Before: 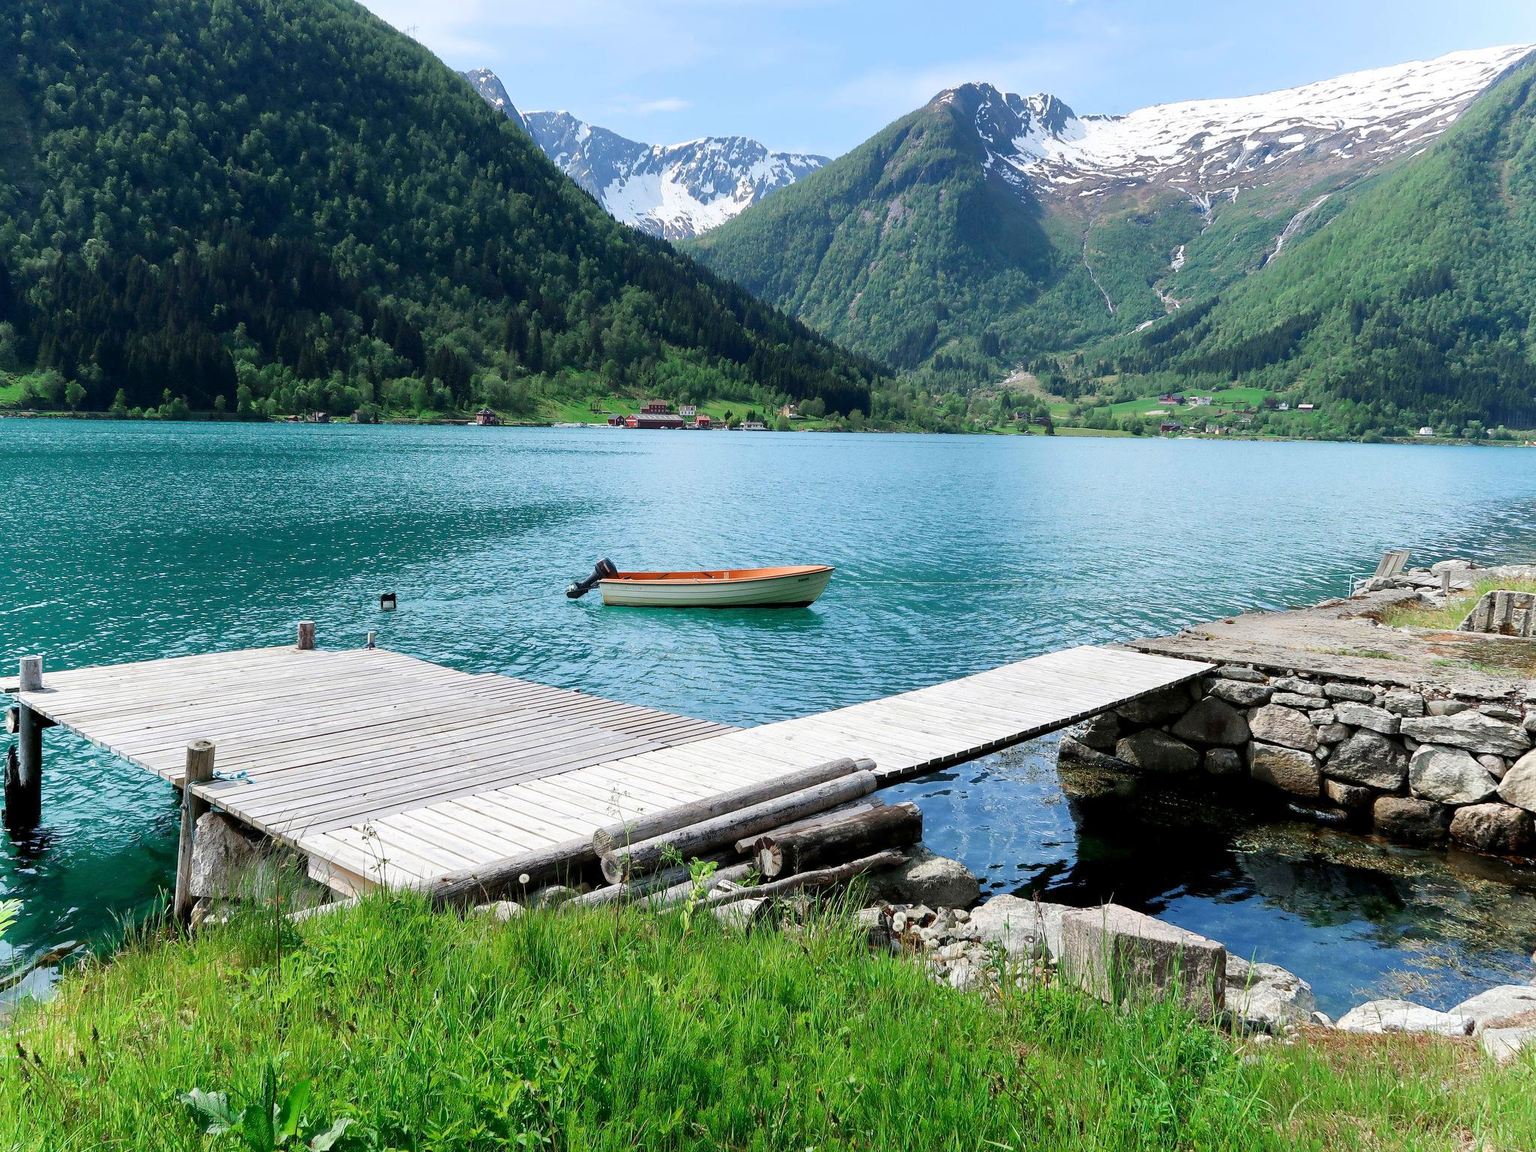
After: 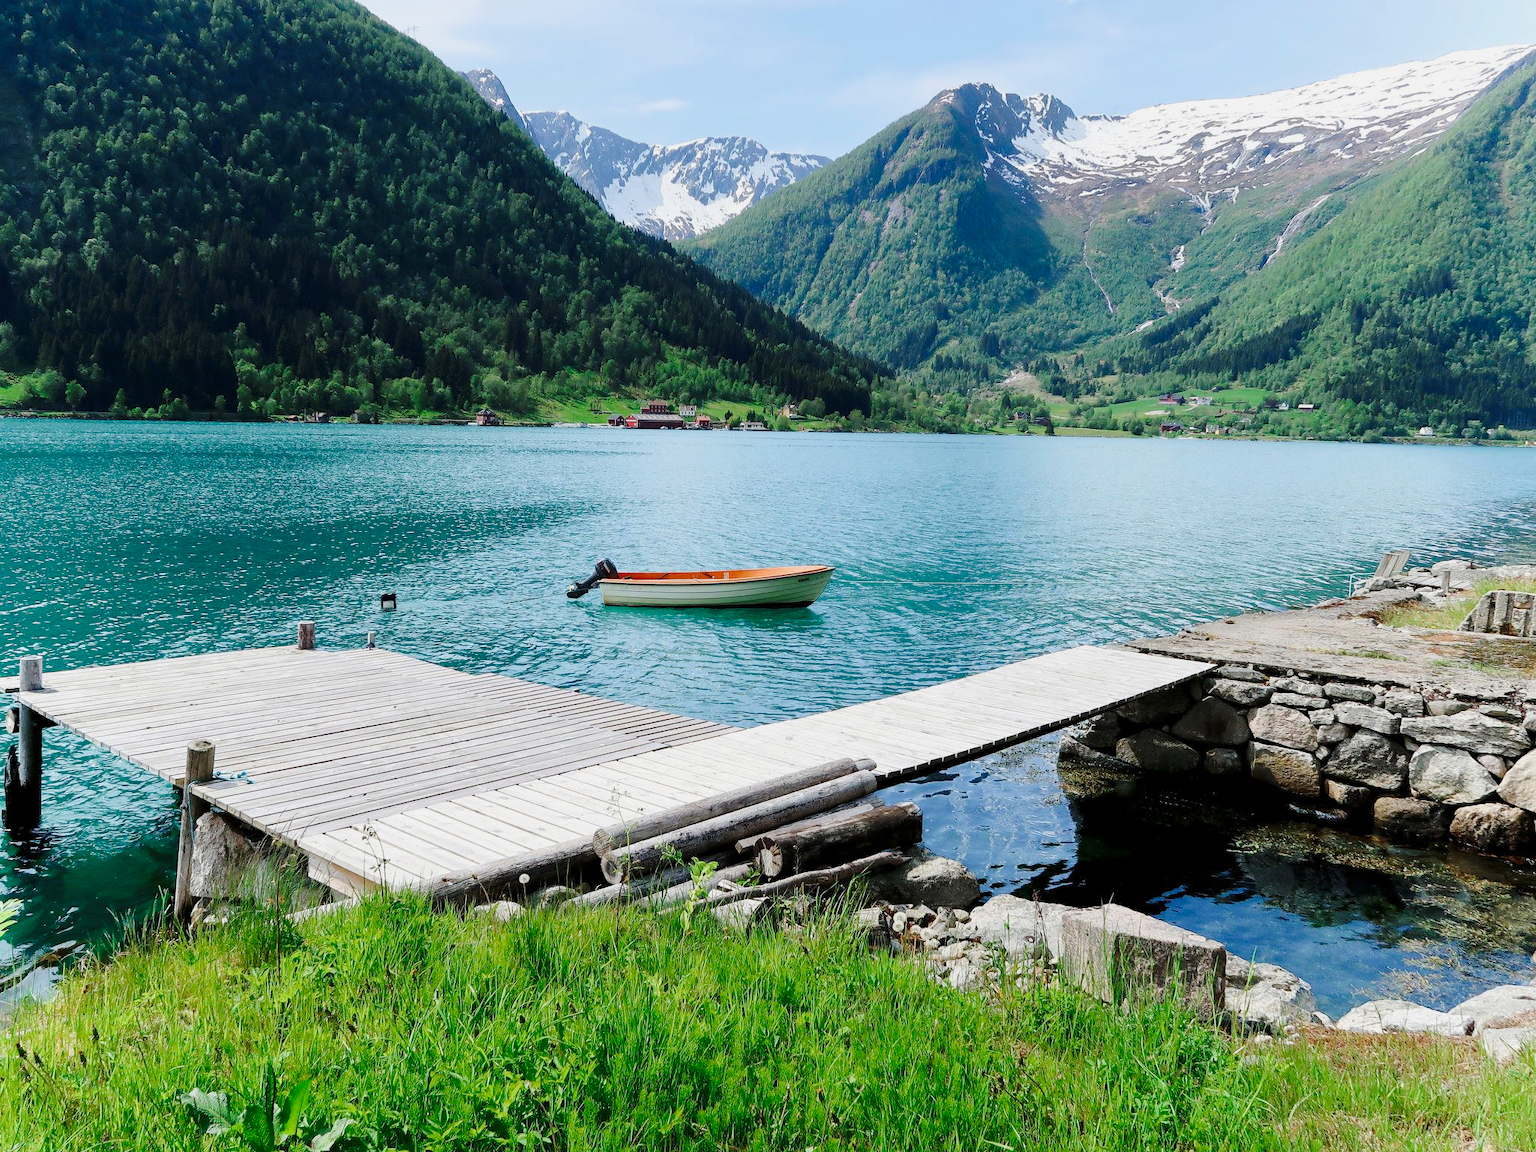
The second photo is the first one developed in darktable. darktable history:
tone curve: curves: ch0 [(0, 0) (0.23, 0.189) (0.486, 0.52) (0.822, 0.825) (0.994, 0.955)]; ch1 [(0, 0) (0.226, 0.261) (0.379, 0.442) (0.469, 0.468) (0.495, 0.498) (0.514, 0.509) (0.561, 0.603) (0.59, 0.656) (1, 1)]; ch2 [(0, 0) (0.269, 0.299) (0.459, 0.43) (0.498, 0.5) (0.523, 0.52) (0.586, 0.569) (0.635, 0.617) (0.659, 0.681) (0.718, 0.764) (1, 1)], preserve colors none
